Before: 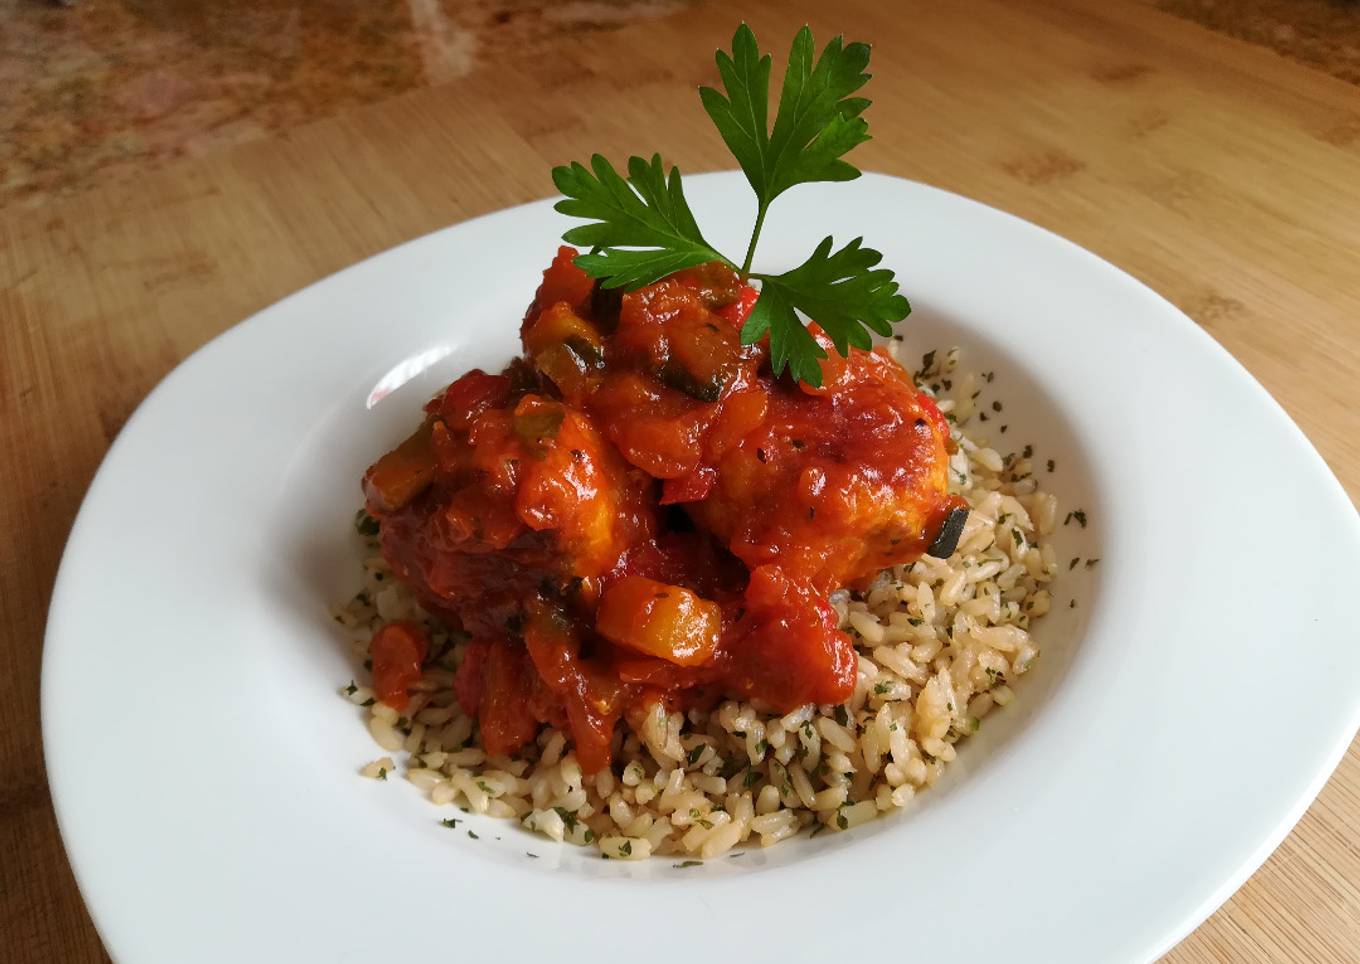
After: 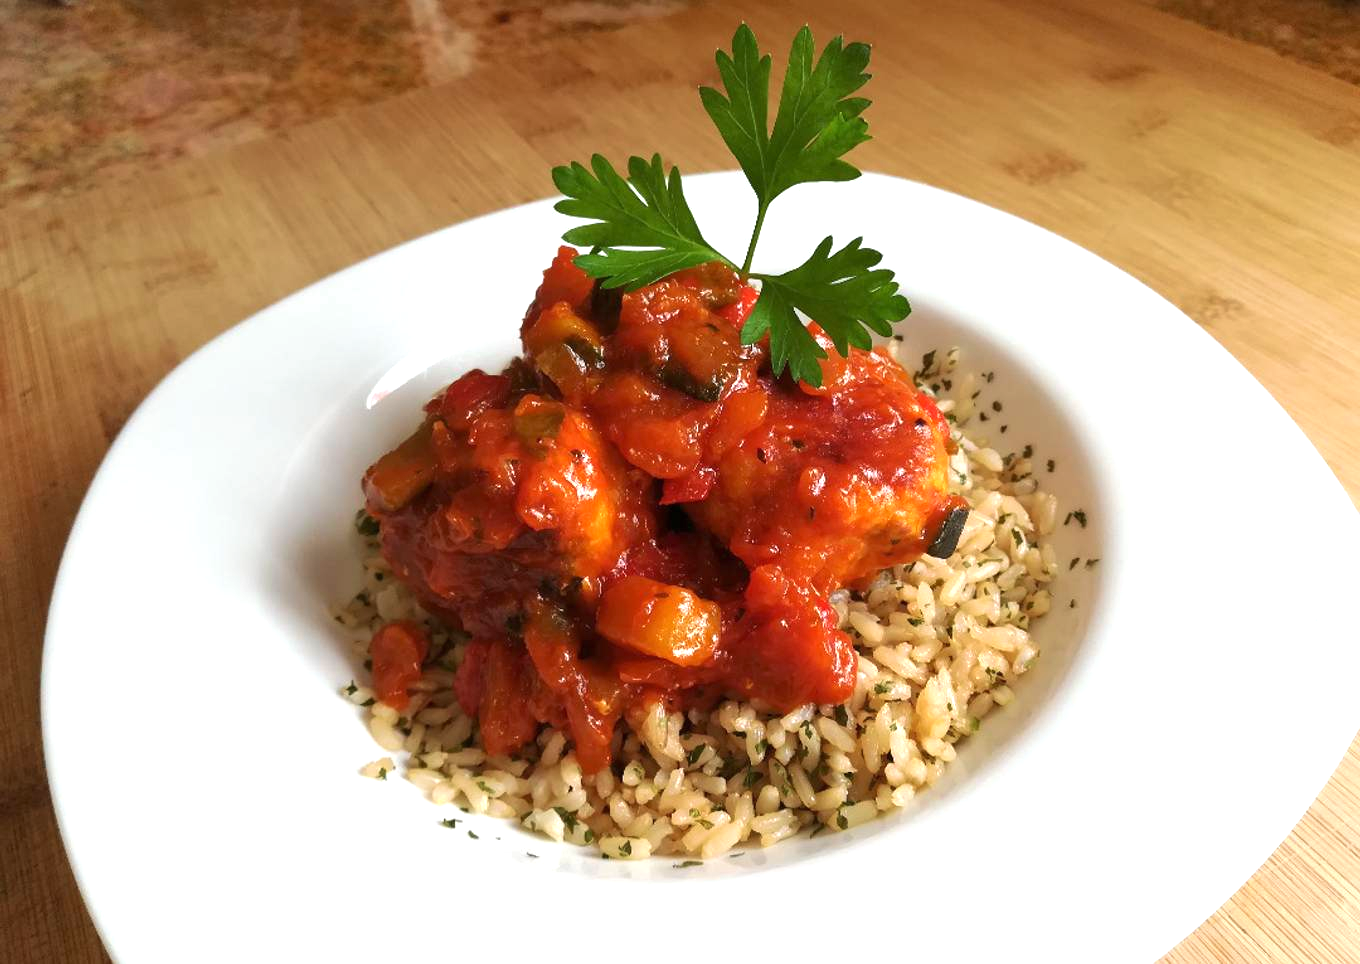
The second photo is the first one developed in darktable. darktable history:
exposure: black level correction 0, exposure 0.694 EV, compensate highlight preservation false
velvia: strength 14.46%
